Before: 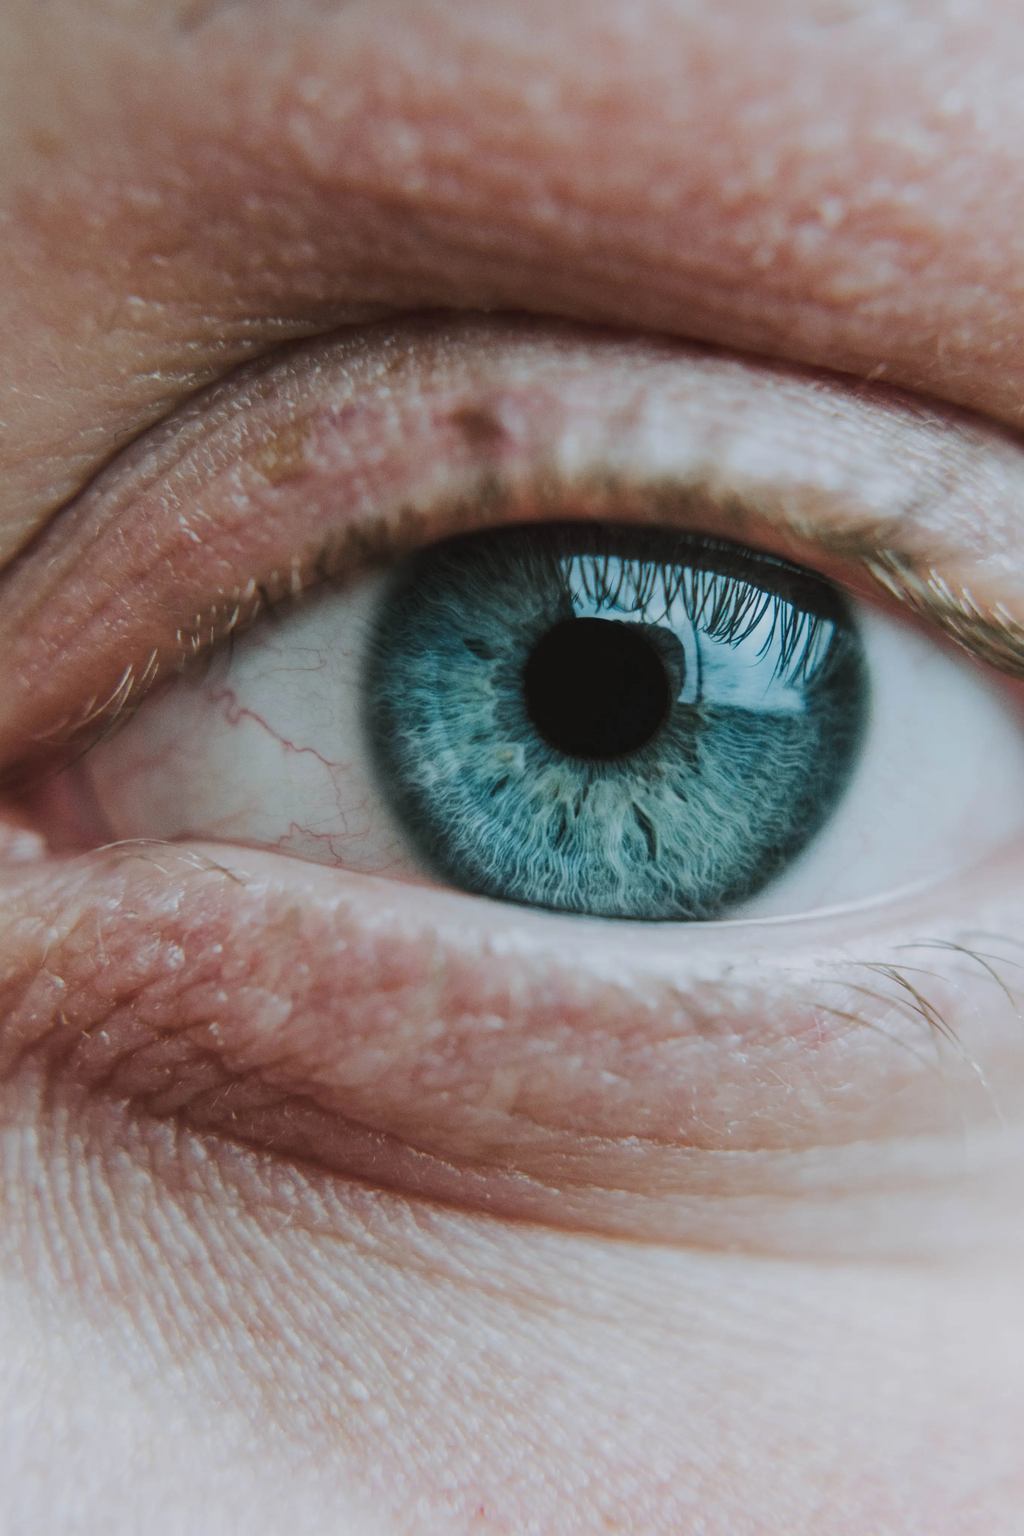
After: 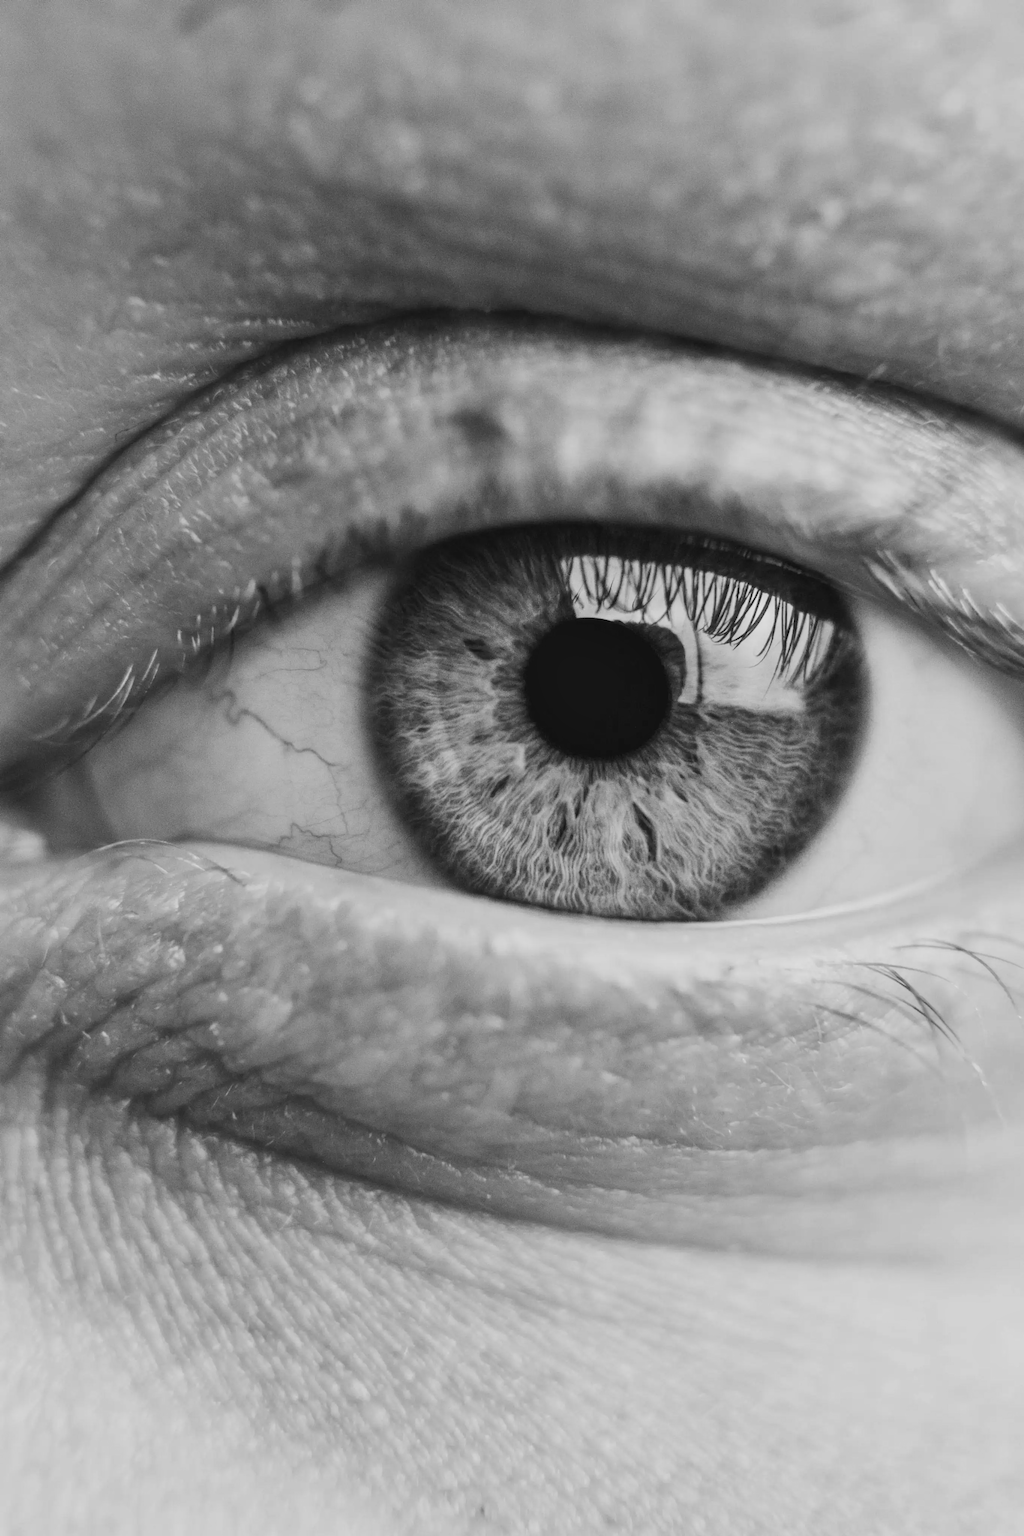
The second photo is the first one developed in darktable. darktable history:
tone curve: curves: ch0 [(0, 0) (0.091, 0.075) (0.409, 0.457) (0.733, 0.82) (0.844, 0.908) (0.909, 0.942) (1, 0.973)]; ch1 [(0, 0) (0.437, 0.404) (0.5, 0.5) (0.529, 0.556) (0.58, 0.606) (0.616, 0.654) (1, 1)]; ch2 [(0, 0) (0.442, 0.415) (0.5, 0.5) (0.535, 0.557) (0.585, 0.62) (1, 1)], color space Lab, independent channels, preserve colors none
monochrome: a 1.94, b -0.638
shadows and highlights: shadows 49, highlights -41, soften with gaussian
